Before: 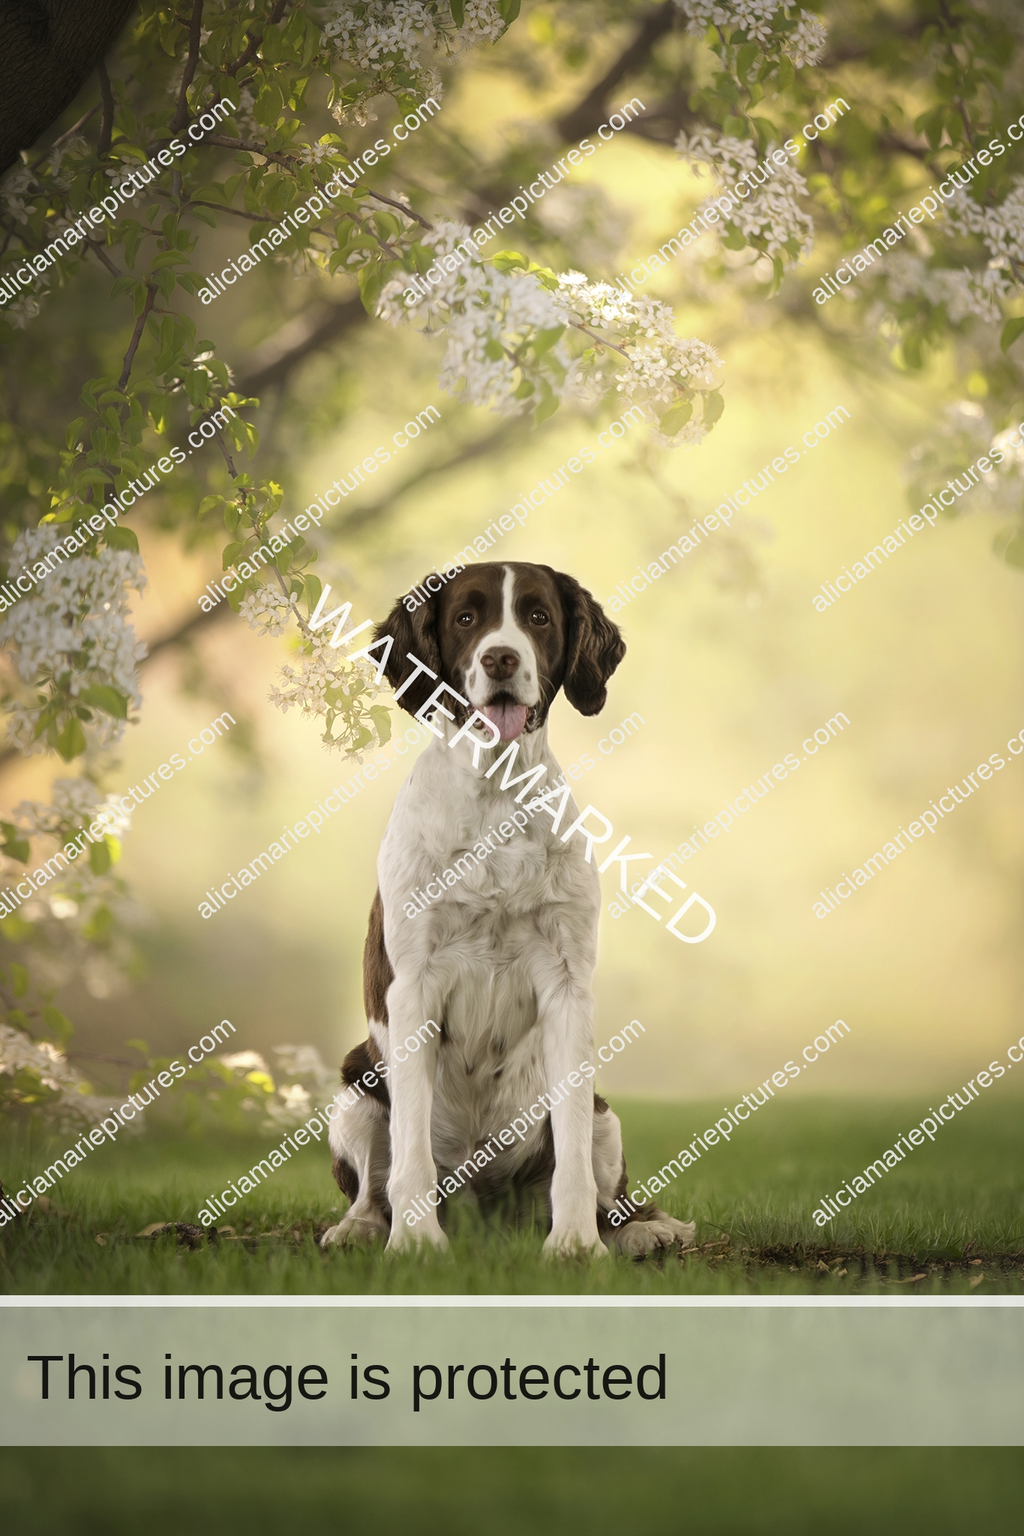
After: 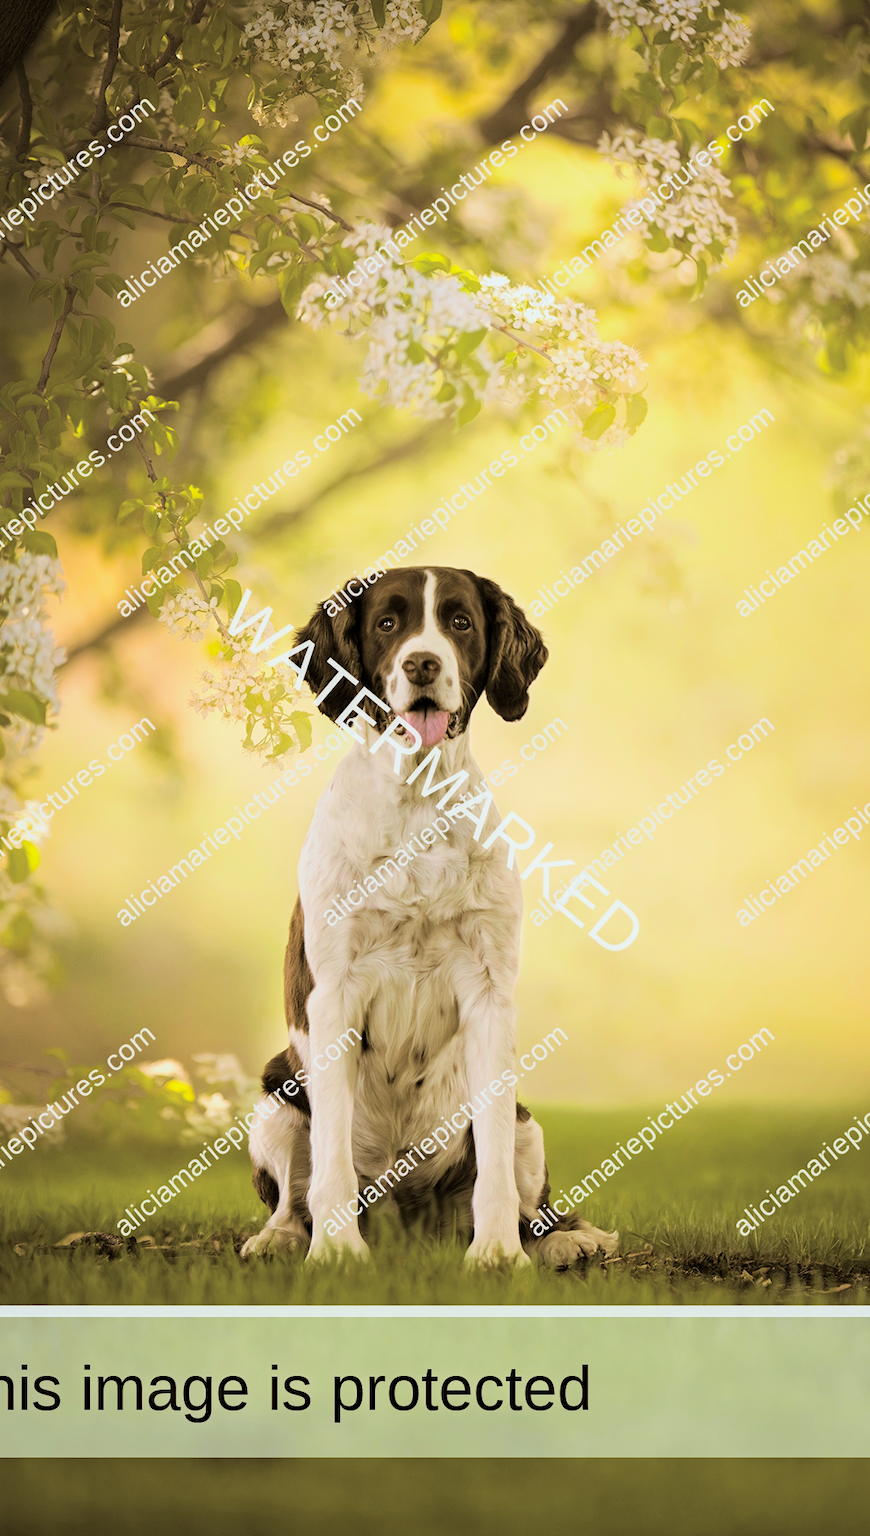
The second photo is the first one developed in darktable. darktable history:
crop: left 8.026%, right 7.374%
exposure: exposure 1 EV, compensate highlight preservation false
contrast brightness saturation: contrast 0.03, brightness -0.04
color balance rgb: perceptual saturation grading › global saturation 30%, global vibrance 20%
filmic rgb: black relative exposure -7.65 EV, white relative exposure 4.56 EV, hardness 3.61
haze removal: compatibility mode true, adaptive false
split-toning: shadows › hue 37.98°, highlights › hue 185.58°, balance -55.261
velvia: on, module defaults
